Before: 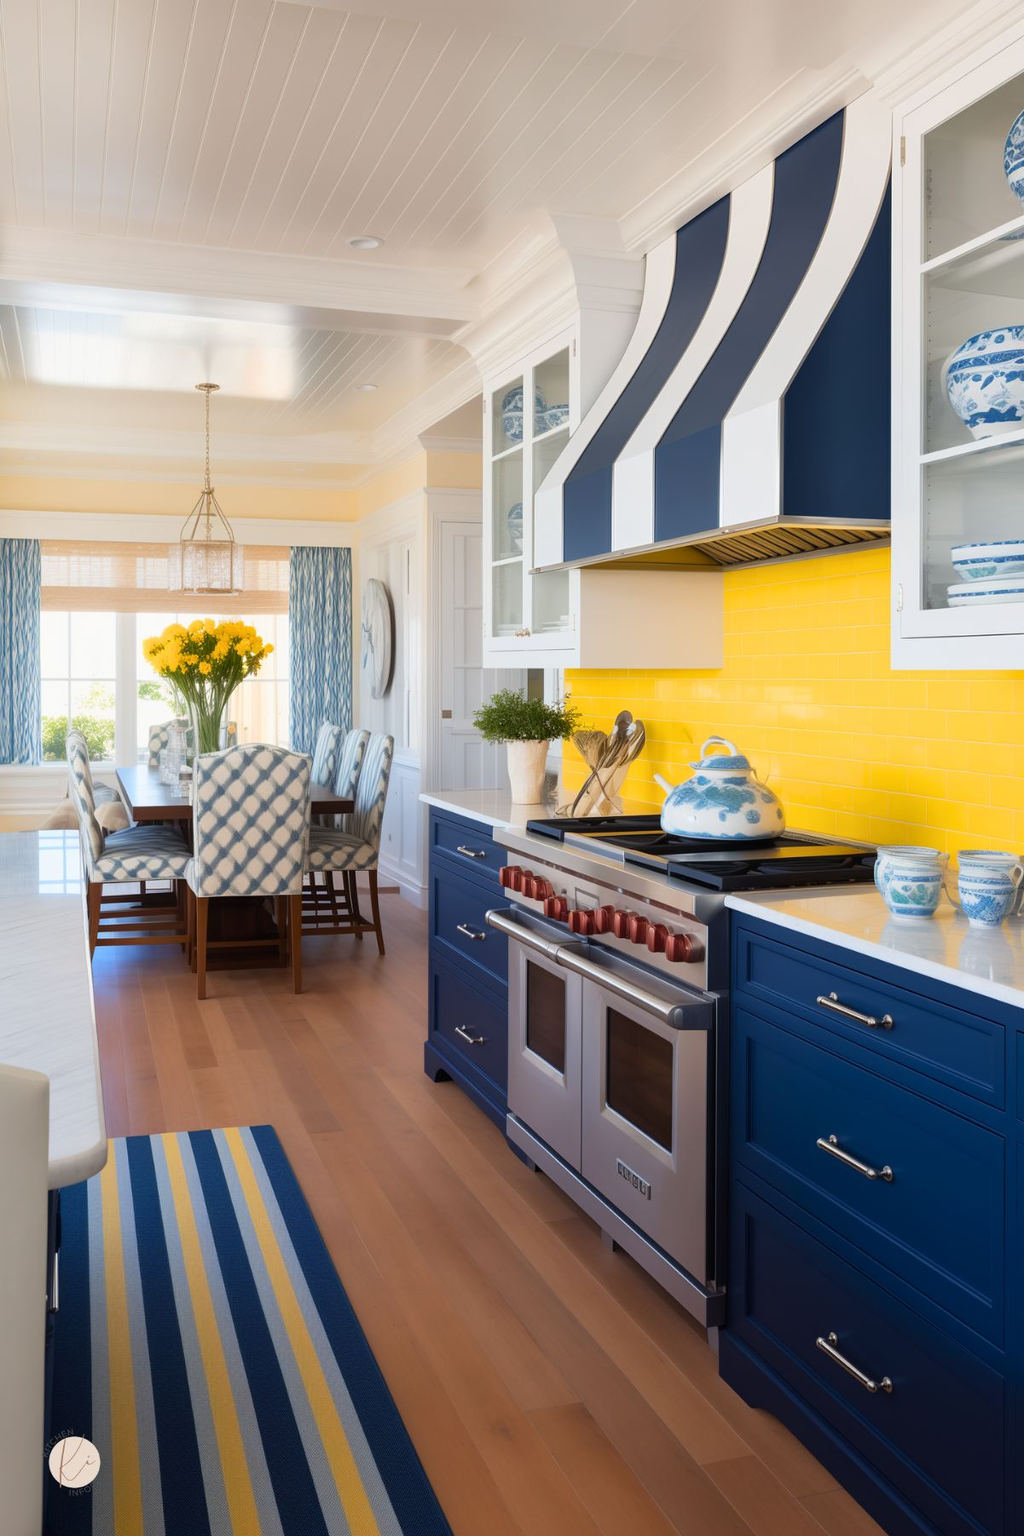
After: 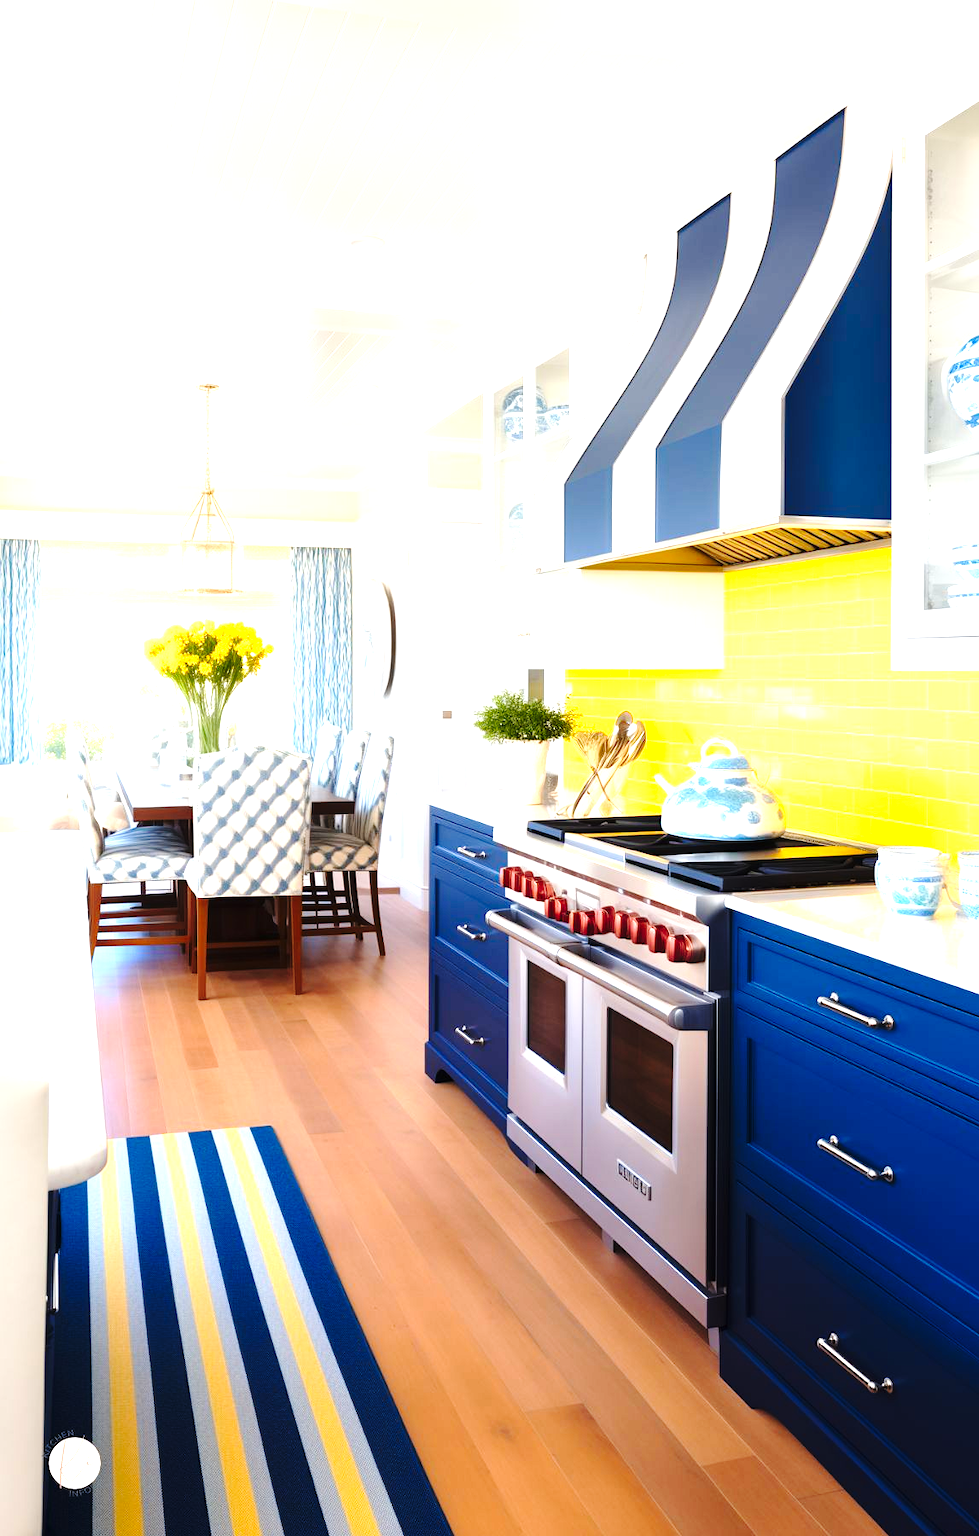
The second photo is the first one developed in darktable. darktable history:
crop: right 4.363%, bottom 0.049%
base curve: curves: ch0 [(0, 0) (0.028, 0.03) (0.105, 0.232) (0.387, 0.748) (0.754, 0.968) (1, 1)], preserve colors none
levels: black 0.054%, gray 50.88%, levels [0, 0.43, 0.859]
